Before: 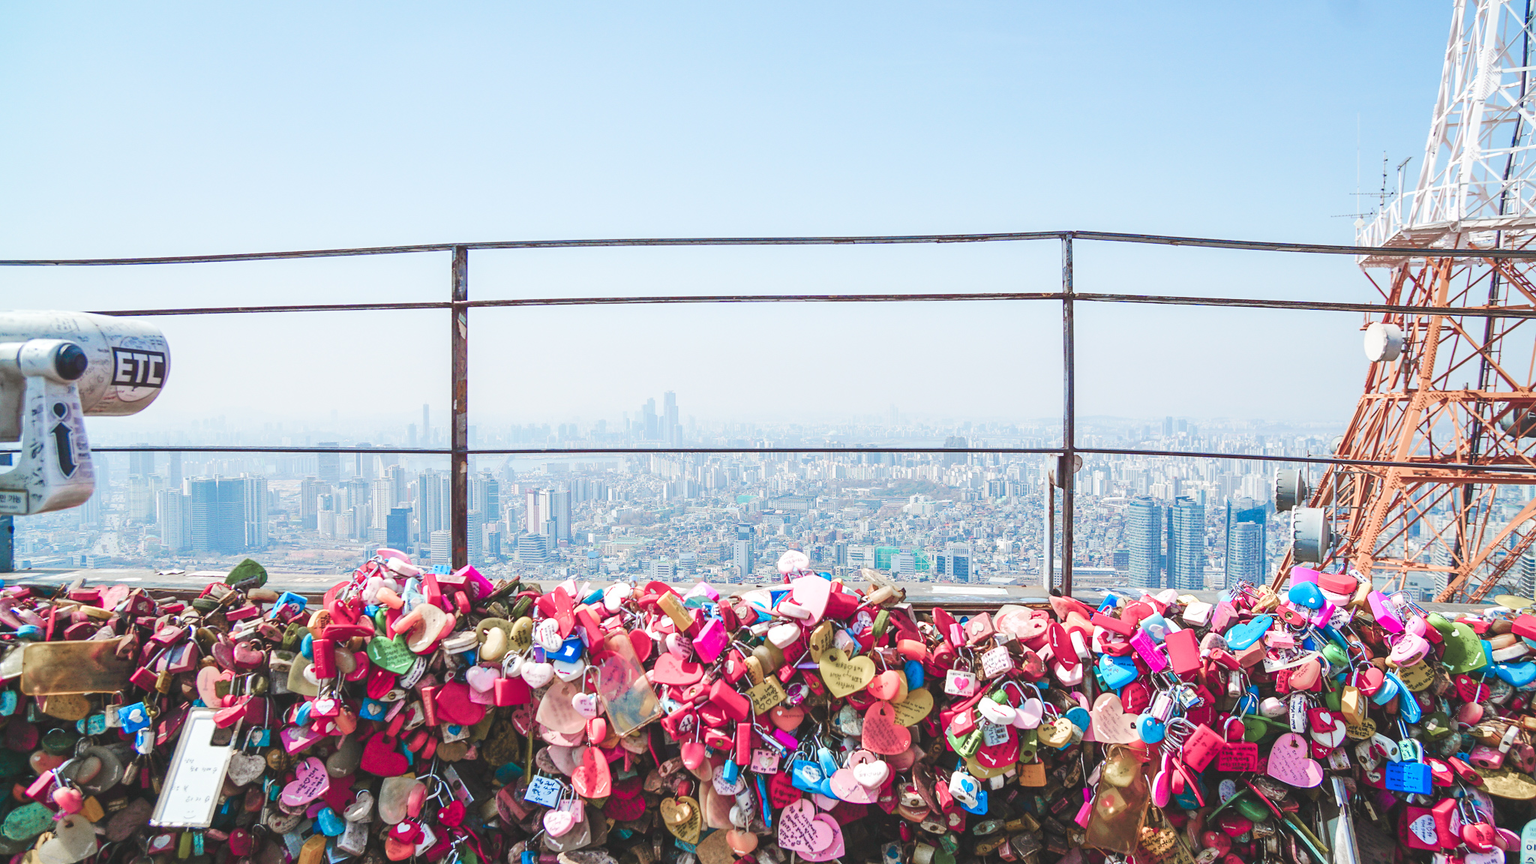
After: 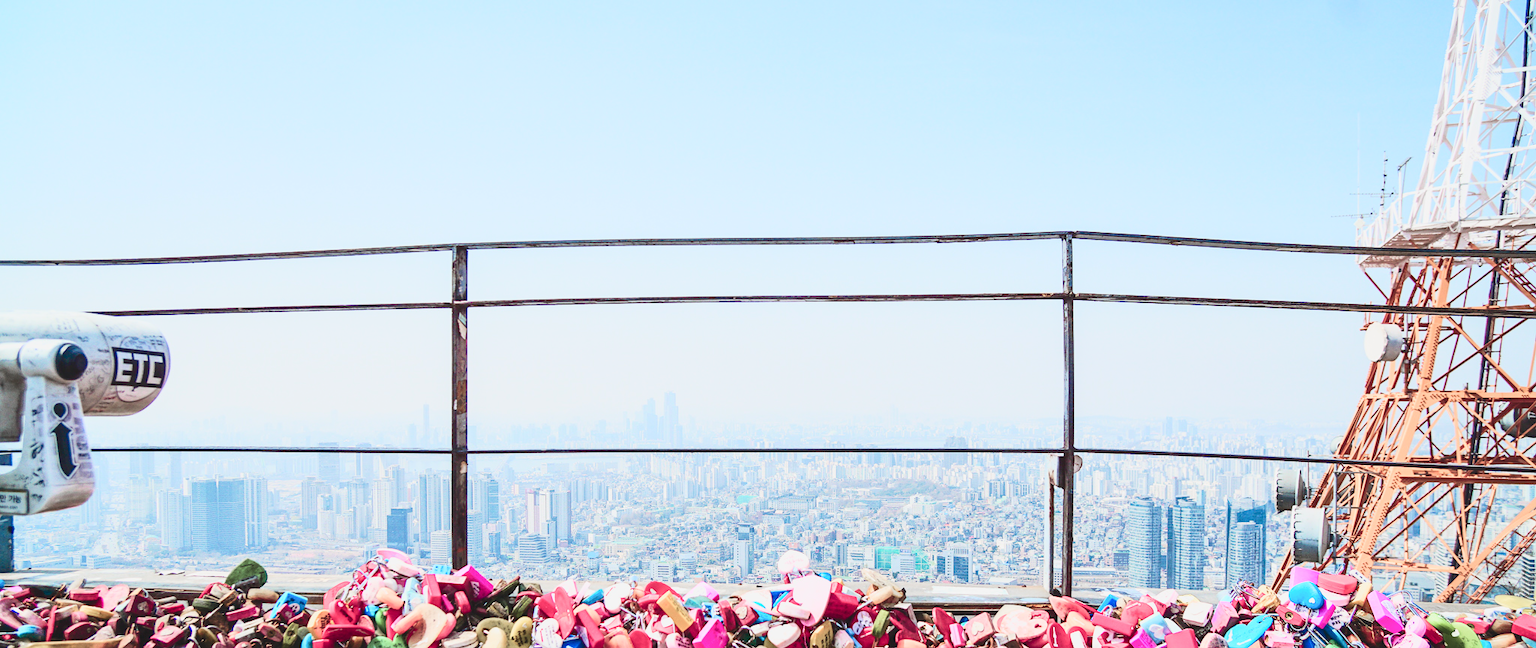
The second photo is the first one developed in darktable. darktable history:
shadows and highlights: shadows 25, white point adjustment -3, highlights -30
crop: bottom 24.988%
contrast brightness saturation: contrast 0.39, brightness 0.1
